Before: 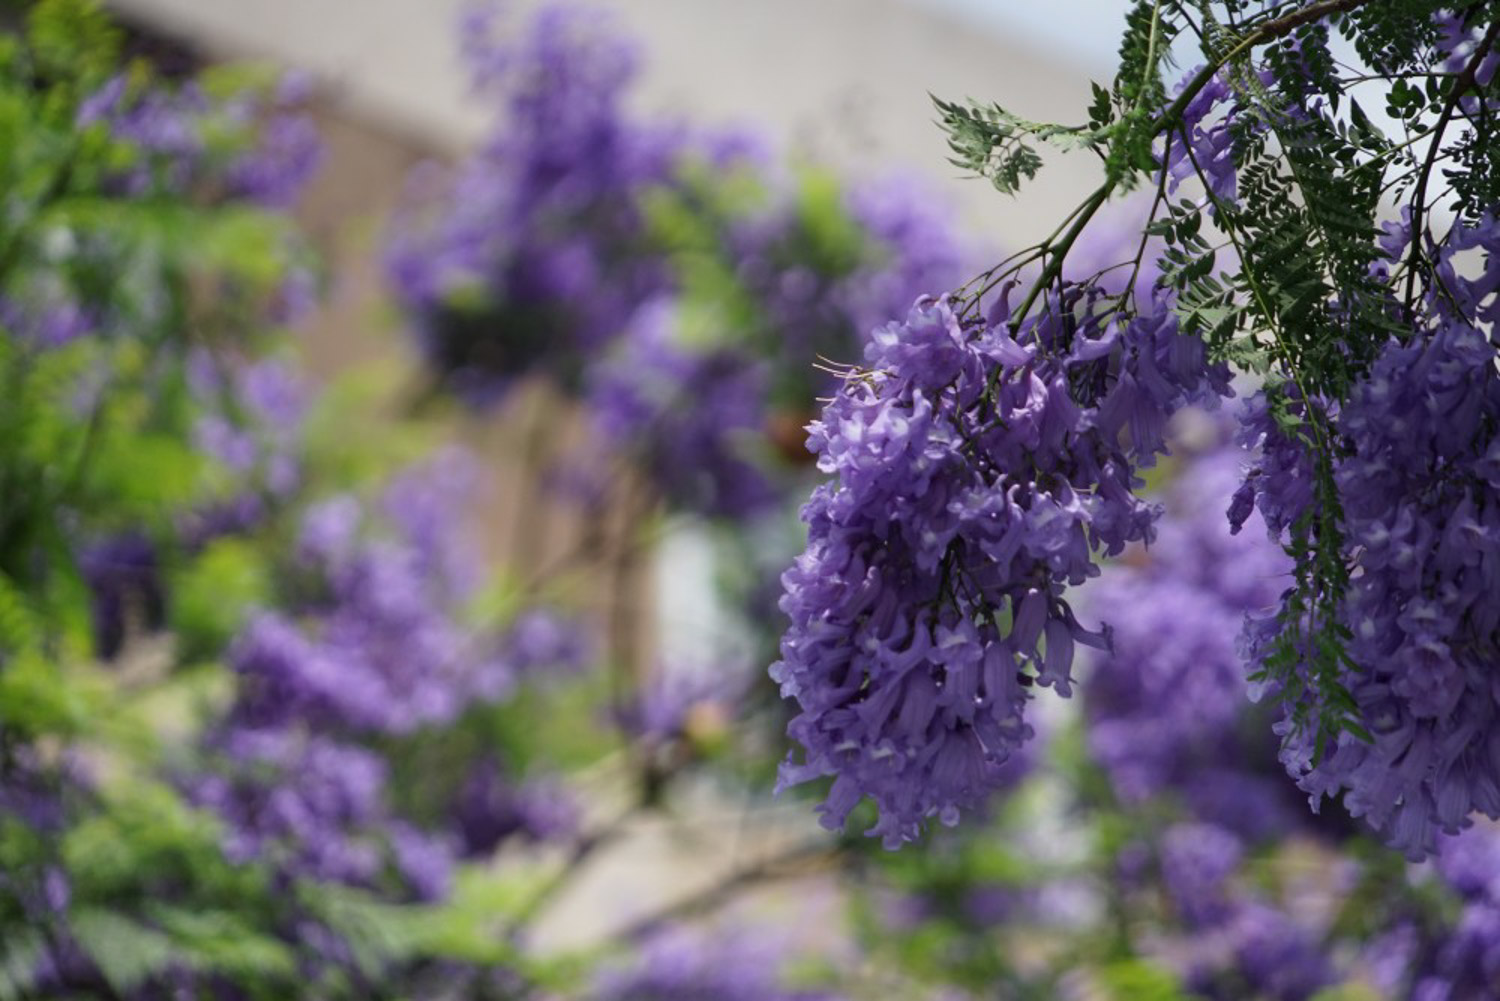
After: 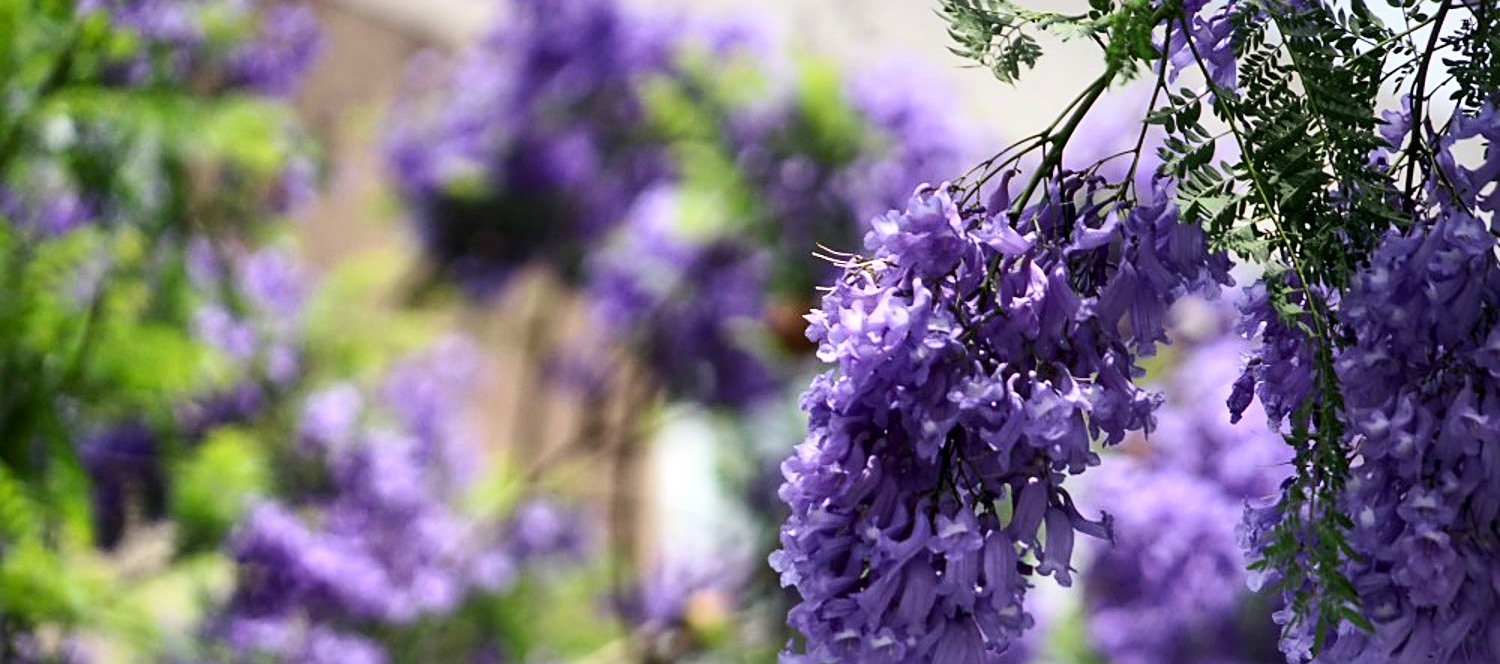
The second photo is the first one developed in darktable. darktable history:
crop: top 11.176%, bottom 22.405%
local contrast: mode bilateral grid, contrast 99, coarseness 100, detail 165%, midtone range 0.2
sharpen: on, module defaults
contrast brightness saturation: contrast 0.201, brightness 0.157, saturation 0.228
color correction: highlights b* -0.044
